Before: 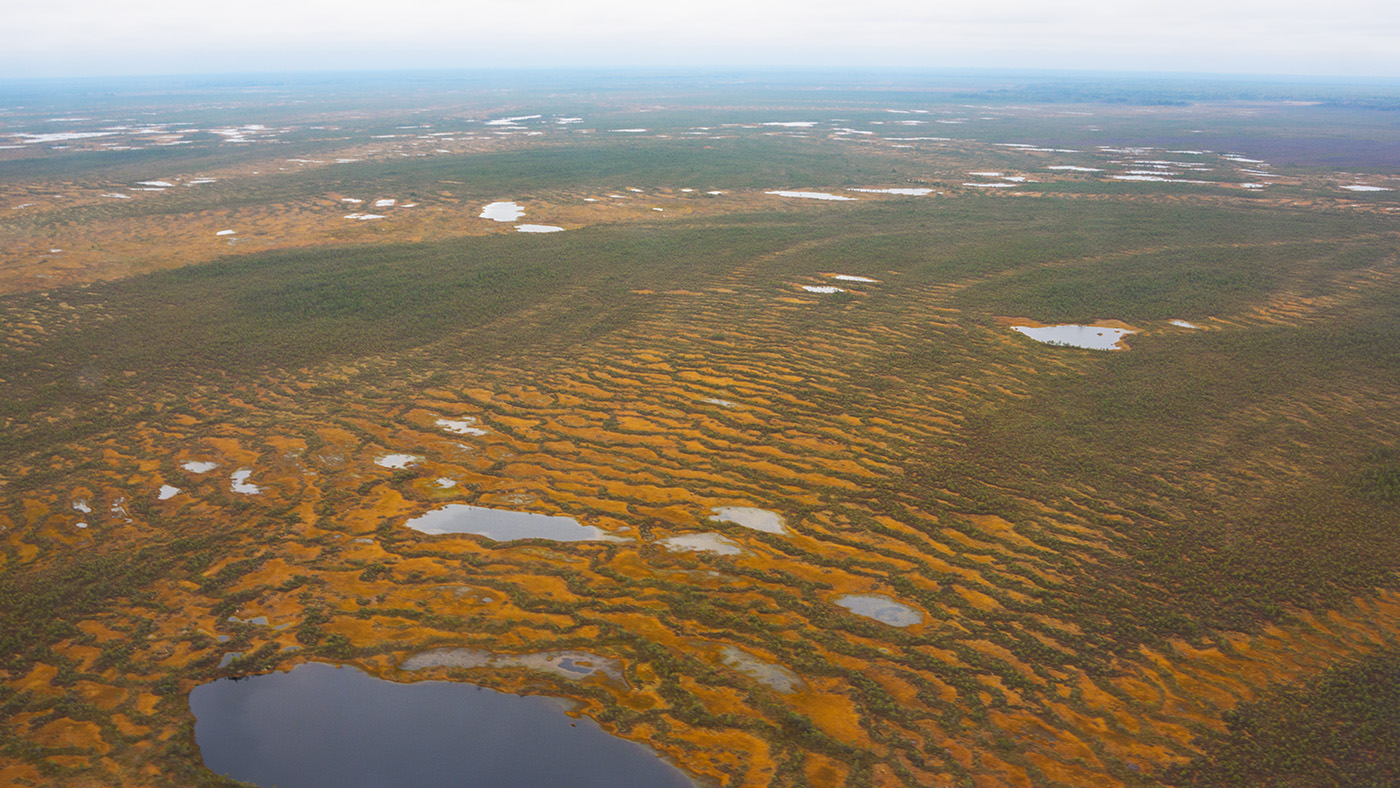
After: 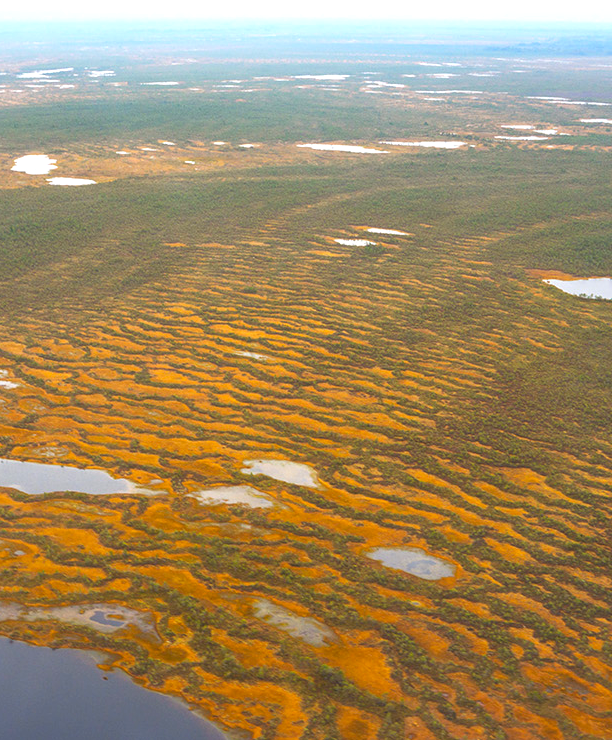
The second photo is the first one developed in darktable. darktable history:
exposure: exposure 0.176 EV, compensate highlight preservation false
crop: left 33.456%, top 6.044%, right 22.8%
contrast brightness saturation: saturation 0.123
tone equalizer: -8 EV -0.396 EV, -7 EV -0.402 EV, -6 EV -0.348 EV, -5 EV -0.198 EV, -3 EV 0.255 EV, -2 EV 0.354 EV, -1 EV 0.37 EV, +0 EV 0.392 EV
